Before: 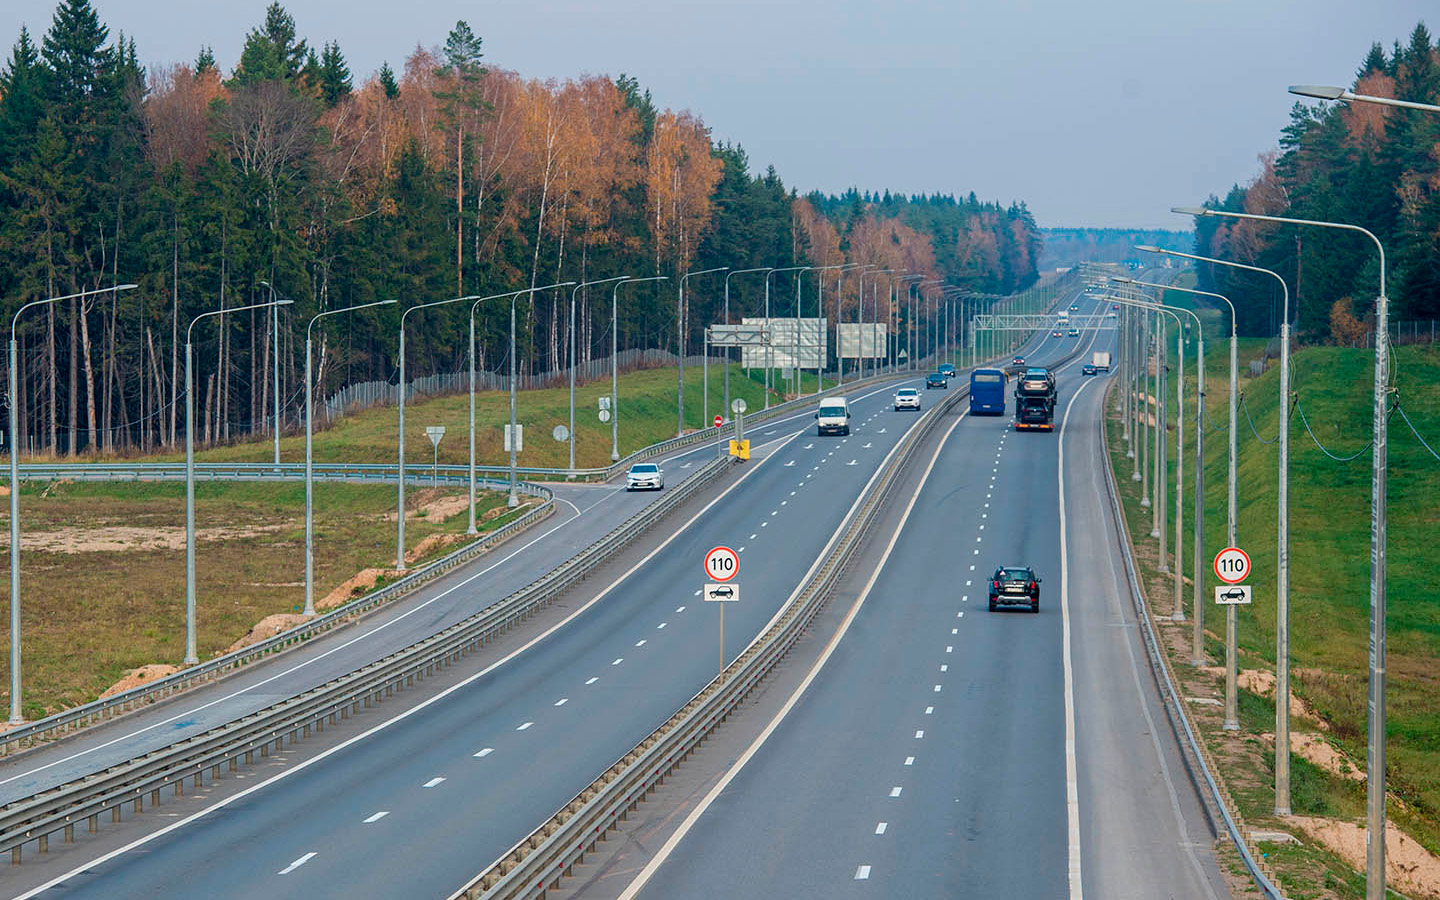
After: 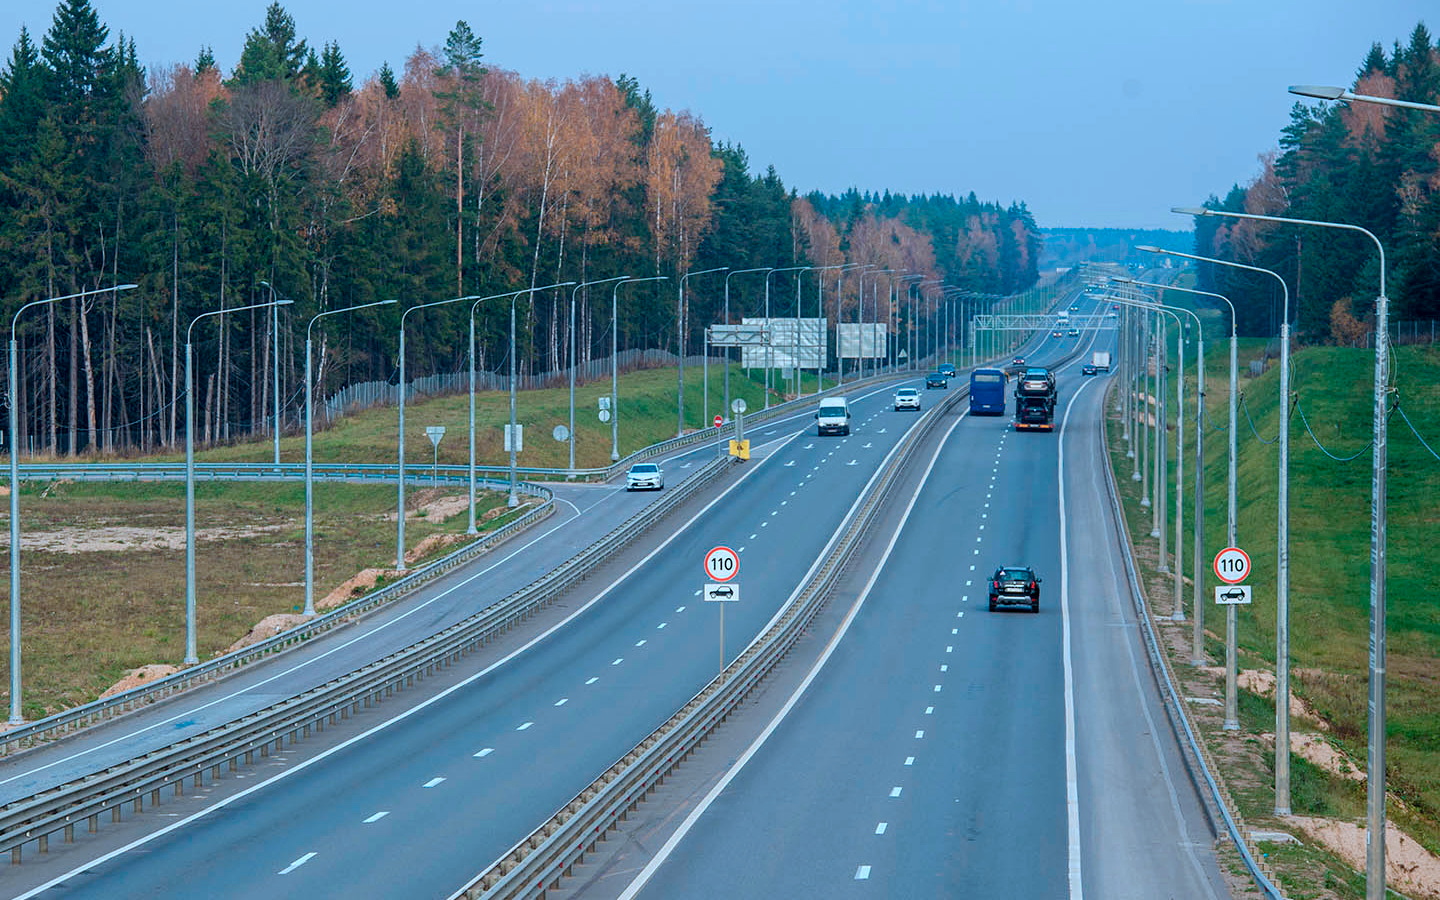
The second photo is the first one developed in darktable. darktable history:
exposure: black level correction 0.001, compensate highlight preservation false
color correction: highlights a* -9.01, highlights b* -23.11
